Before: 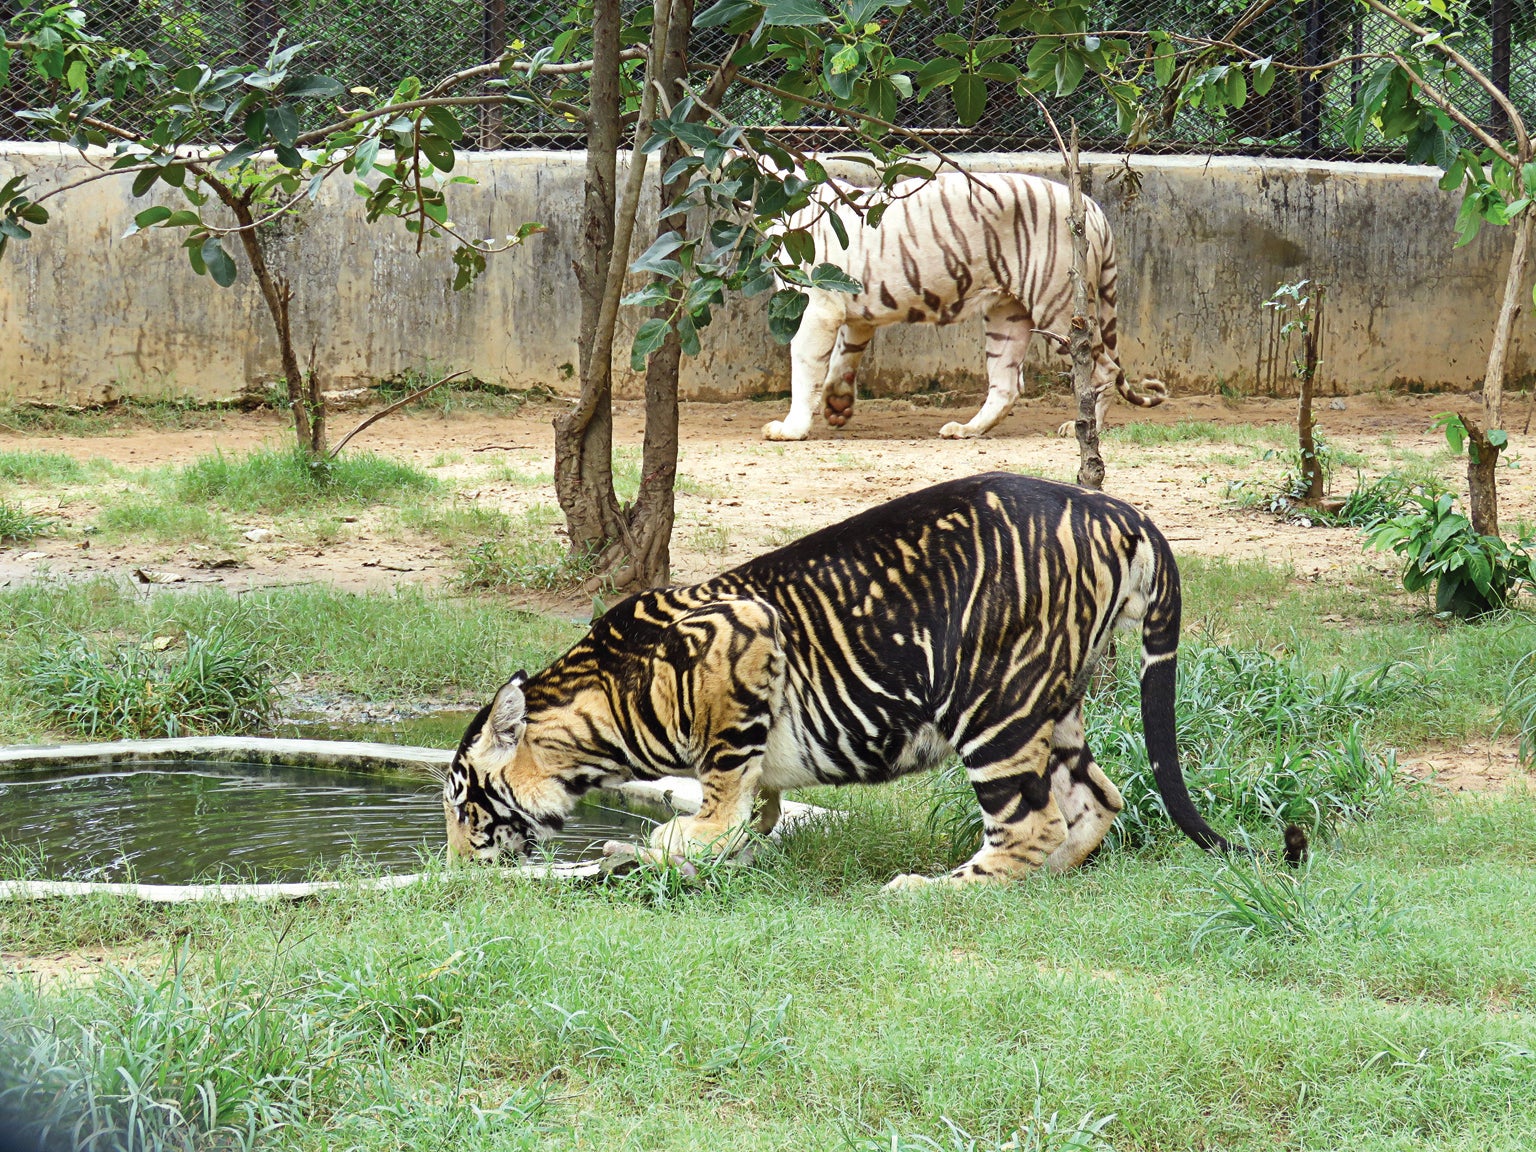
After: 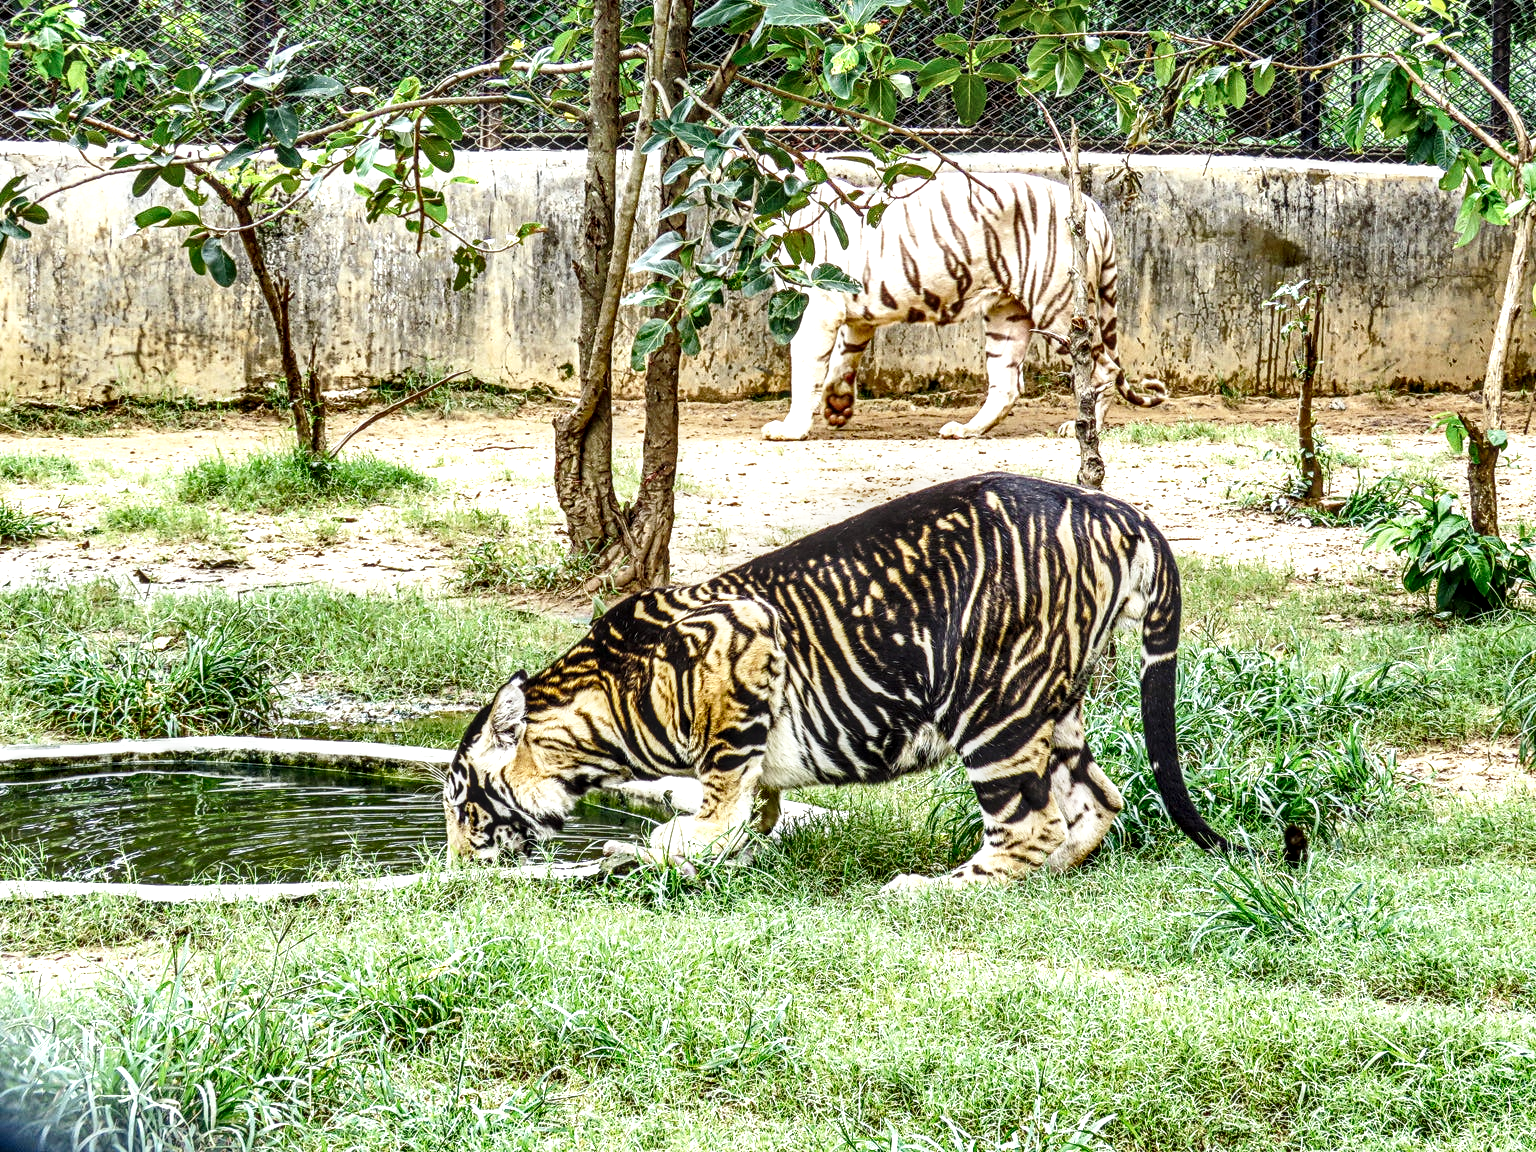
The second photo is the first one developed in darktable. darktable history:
tone equalizer: edges refinement/feathering 500, mask exposure compensation -1.57 EV, preserve details no
local contrast: highlights 6%, shadows 2%, detail 182%
shadows and highlights: radius 169.69, shadows 27.77, white point adjustment 3.15, highlights -68.96, soften with gaussian
base curve: curves: ch0 [(0, 0) (0.028, 0.03) (0.121, 0.232) (0.46, 0.748) (0.859, 0.968) (1, 1)], preserve colors none
